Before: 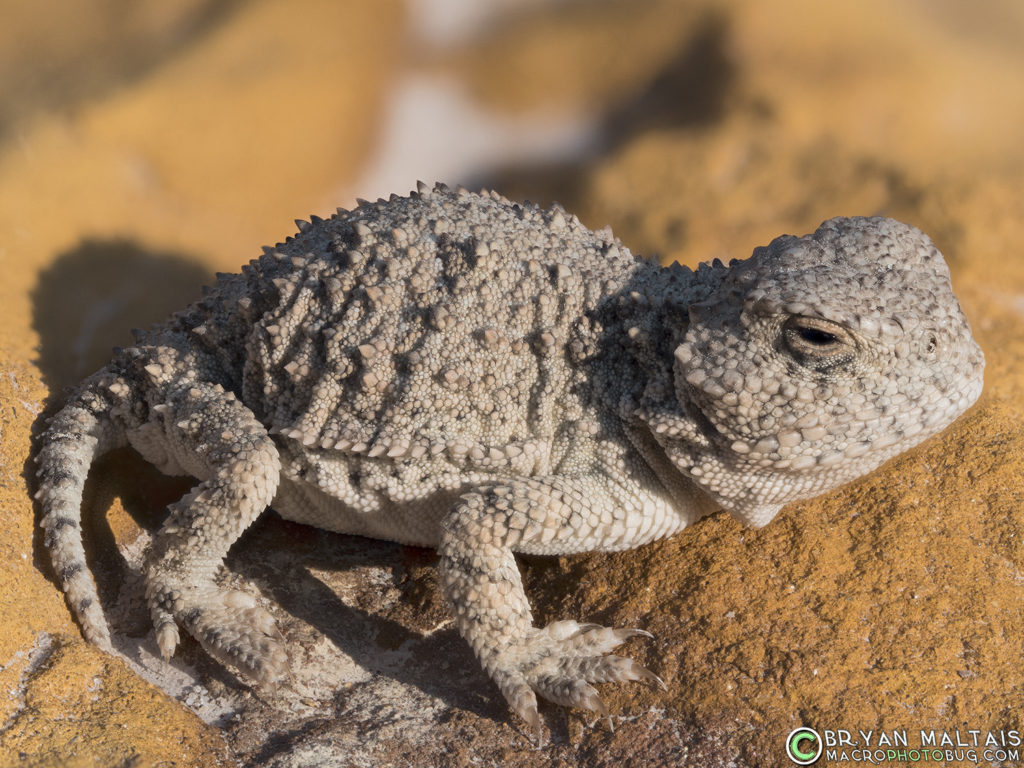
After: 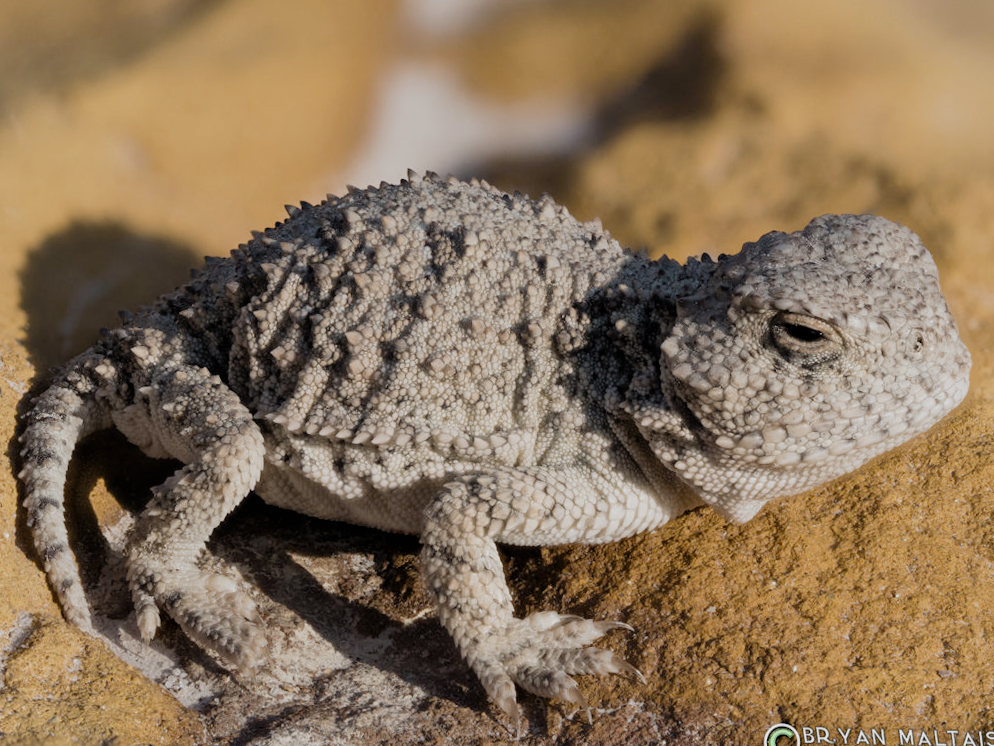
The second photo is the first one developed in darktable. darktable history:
crop and rotate: angle -1.27°
color correction: highlights b* -0.015
filmic rgb: black relative exposure -5.87 EV, white relative exposure 3.39 EV, threshold 2.96 EV, hardness 3.66, preserve chrominance no, color science v5 (2021), enable highlight reconstruction true
